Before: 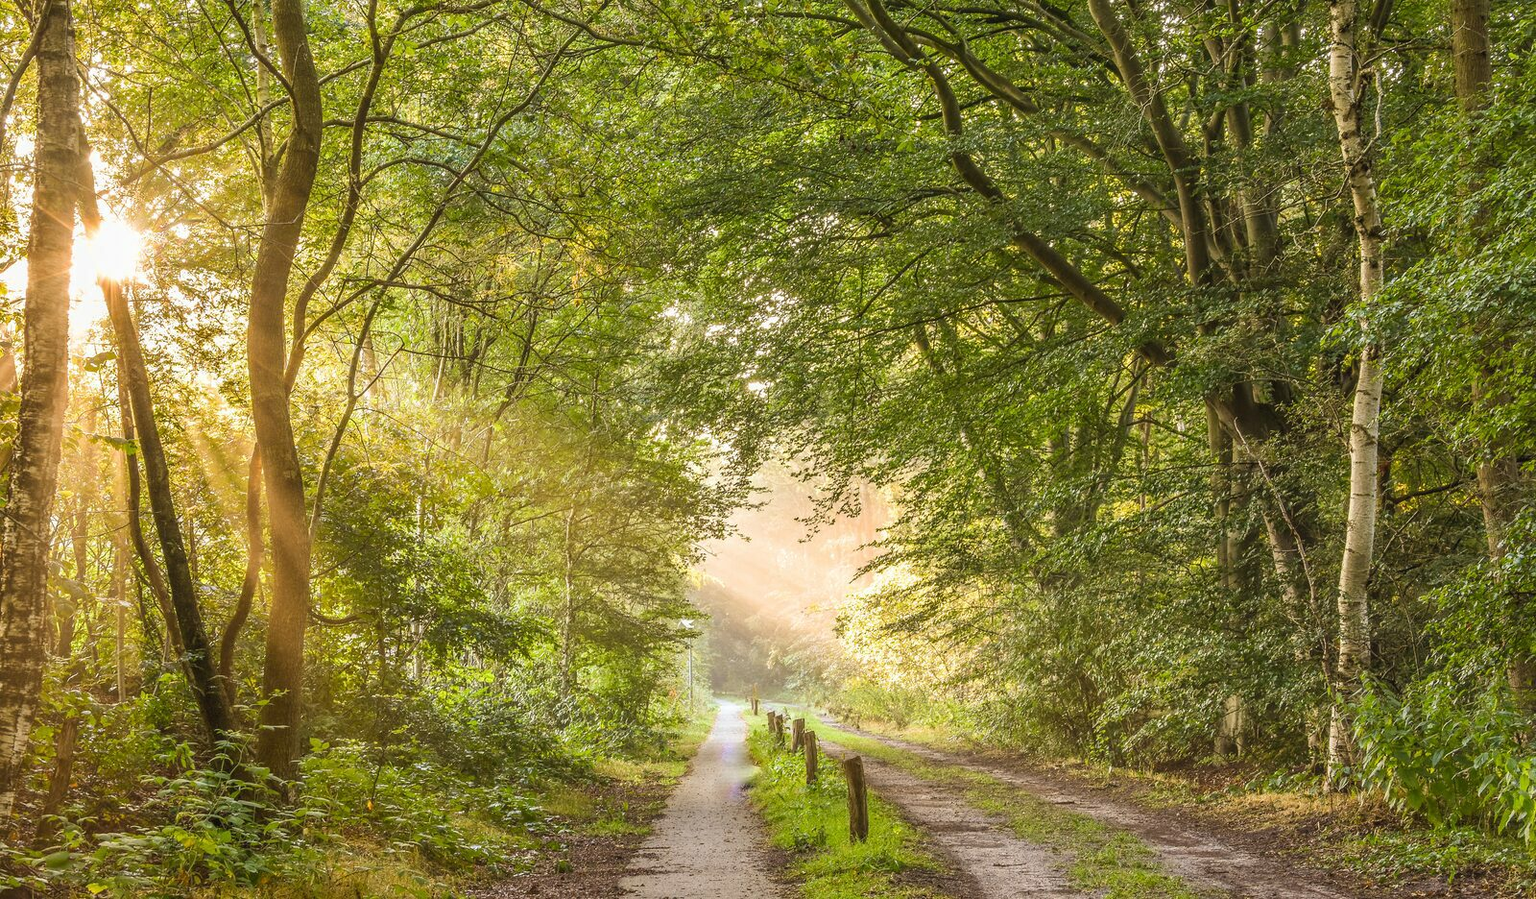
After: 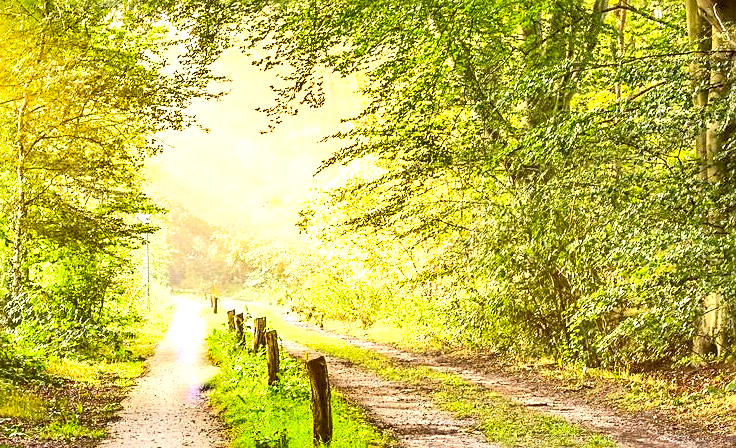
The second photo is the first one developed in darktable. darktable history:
exposure: black level correction 0.011, exposure 1.075 EV, compensate highlight preservation false
crop: left 35.77%, top 46.066%, right 18.227%, bottom 5.981%
shadows and highlights: radius 132.91, soften with gaussian
sharpen: on, module defaults
contrast brightness saturation: contrast 0.199, brightness 0.169, saturation 0.221
